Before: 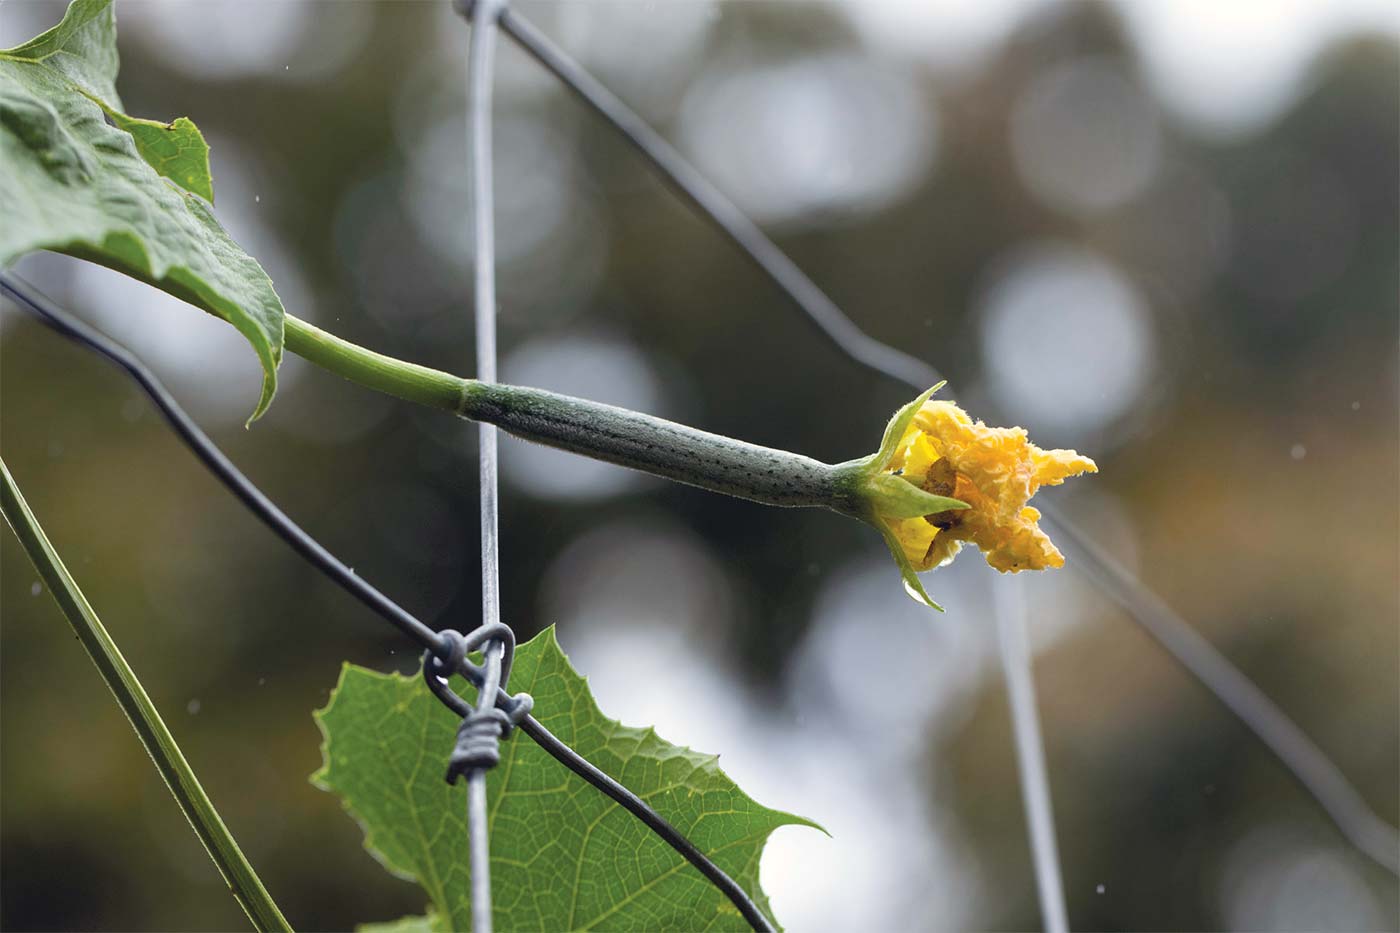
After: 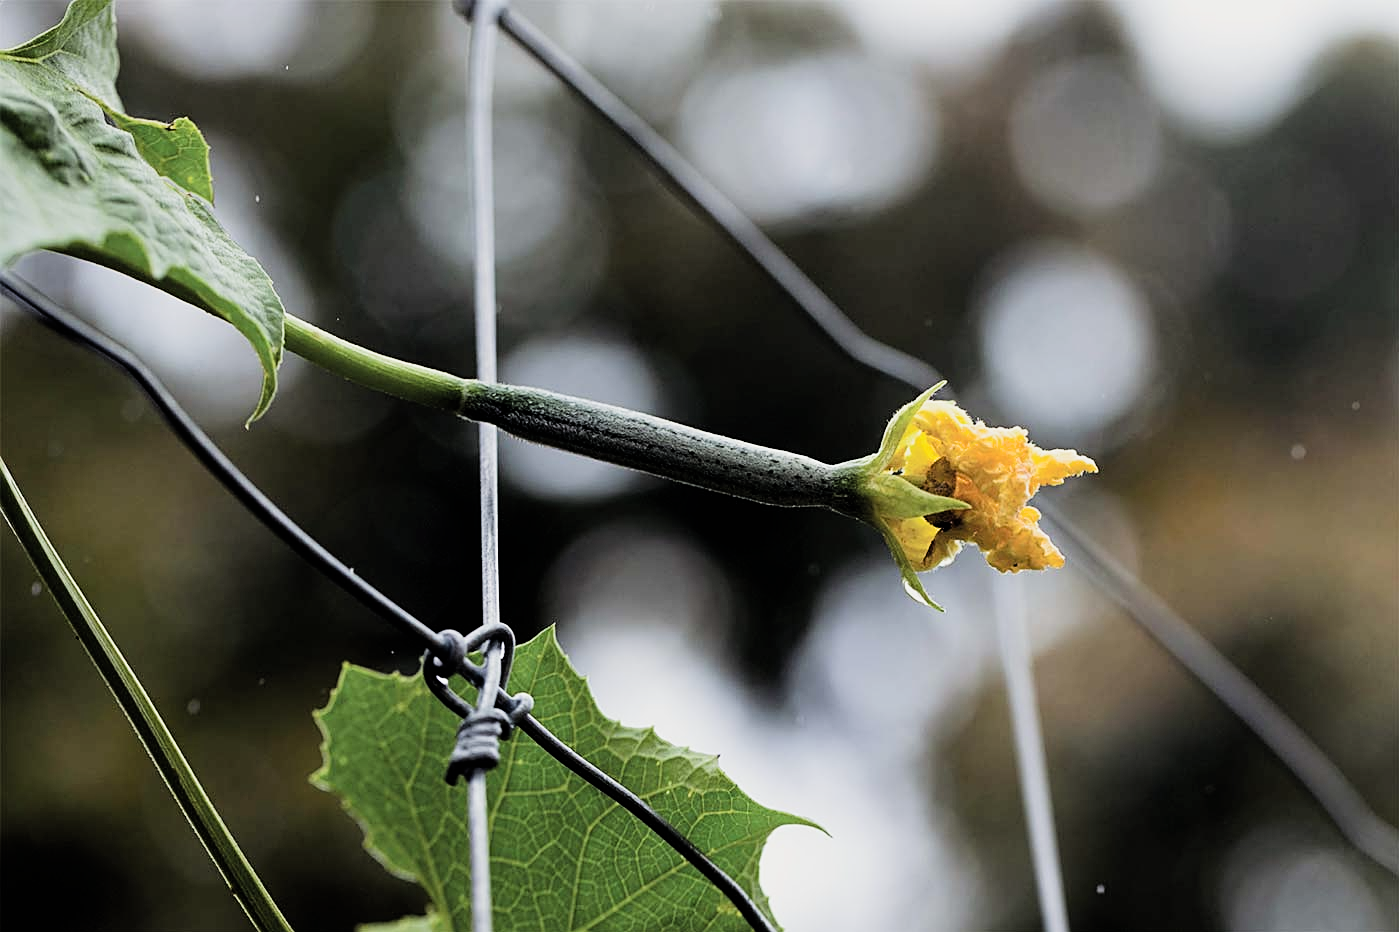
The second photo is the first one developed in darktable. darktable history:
sharpen: on, module defaults
filmic rgb: black relative exposure -5.03 EV, white relative exposure 3.53 EV, hardness 3.17, contrast 1.493, highlights saturation mix -49.22%
